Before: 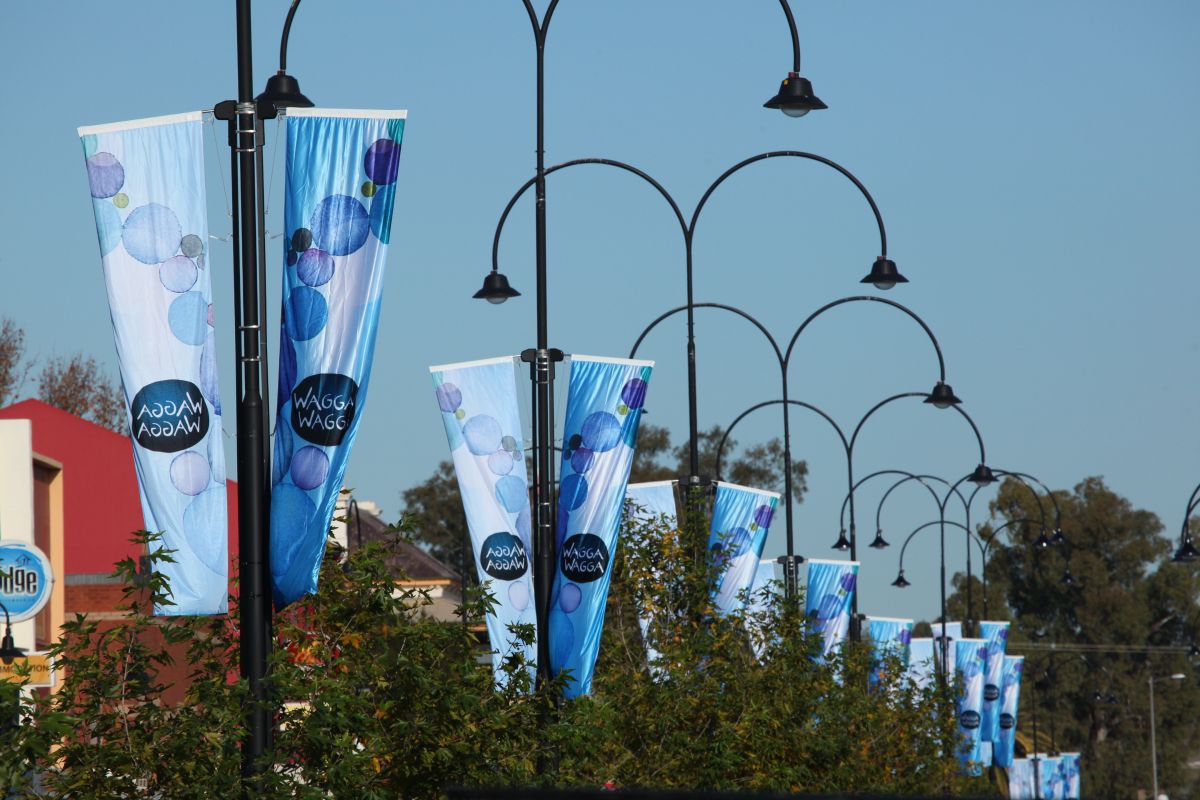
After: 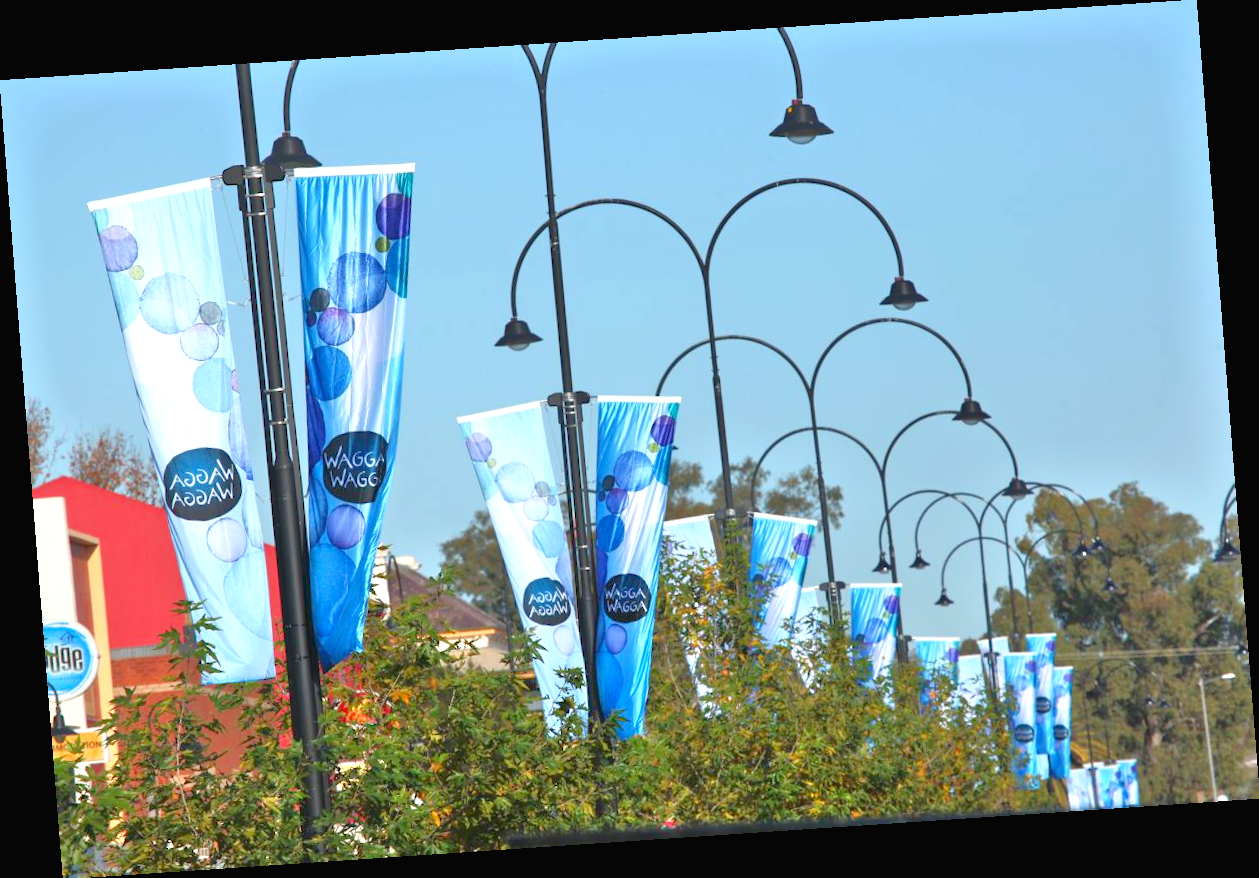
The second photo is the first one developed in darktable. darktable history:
tone equalizer: -8 EV 2 EV, -7 EV 2 EV, -6 EV 2 EV, -5 EV 2 EV, -4 EV 2 EV, -3 EV 1.5 EV, -2 EV 1 EV, -1 EV 0.5 EV
rotate and perspective: rotation -4.2°, shear 0.006, automatic cropping off
exposure: black level correction 0, exposure 0.7 EV, compensate exposure bias true, compensate highlight preservation false
contrast brightness saturation: contrast 0.04, saturation 0.07
